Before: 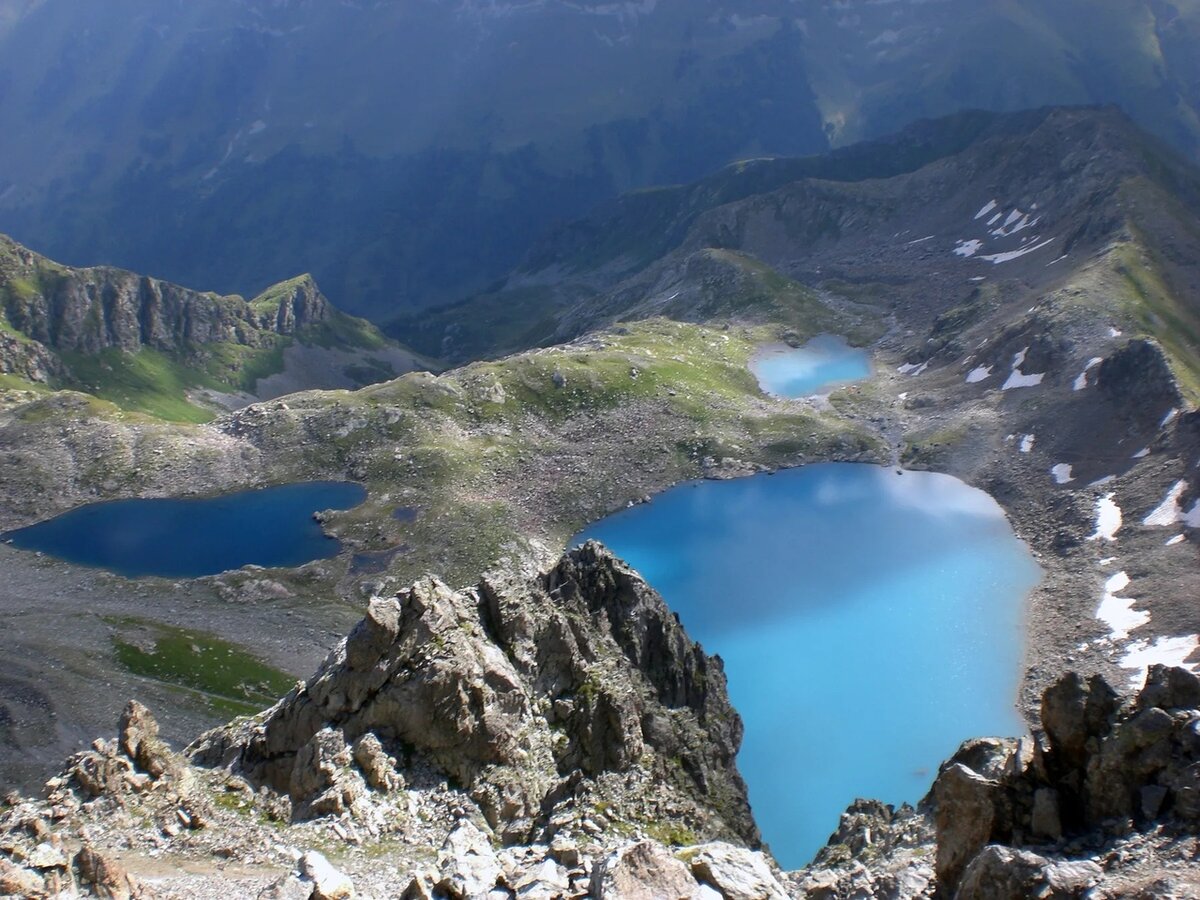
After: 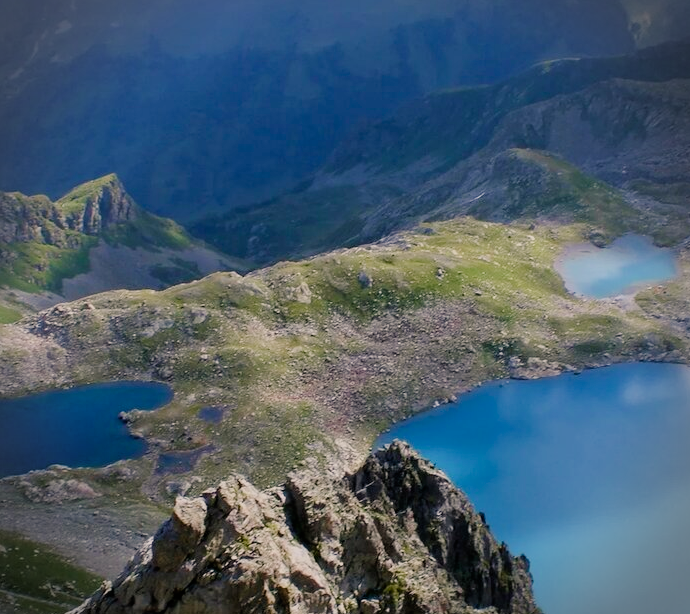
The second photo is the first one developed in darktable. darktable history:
filmic rgb: black relative exposure -7.65 EV, white relative exposure 4.56 EV, threshold 5.95 EV, hardness 3.61, enable highlight reconstruction true
velvia: on, module defaults
vignetting: dithering 16-bit output
color balance rgb: highlights gain › chroma 3.028%, highlights gain › hue 60.17°, perceptual saturation grading › global saturation 20%, perceptual saturation grading › highlights -50.064%, perceptual saturation grading › shadows 31.016%, global vibrance 20%
crop: left 16.211%, top 11.191%, right 26.238%, bottom 20.505%
